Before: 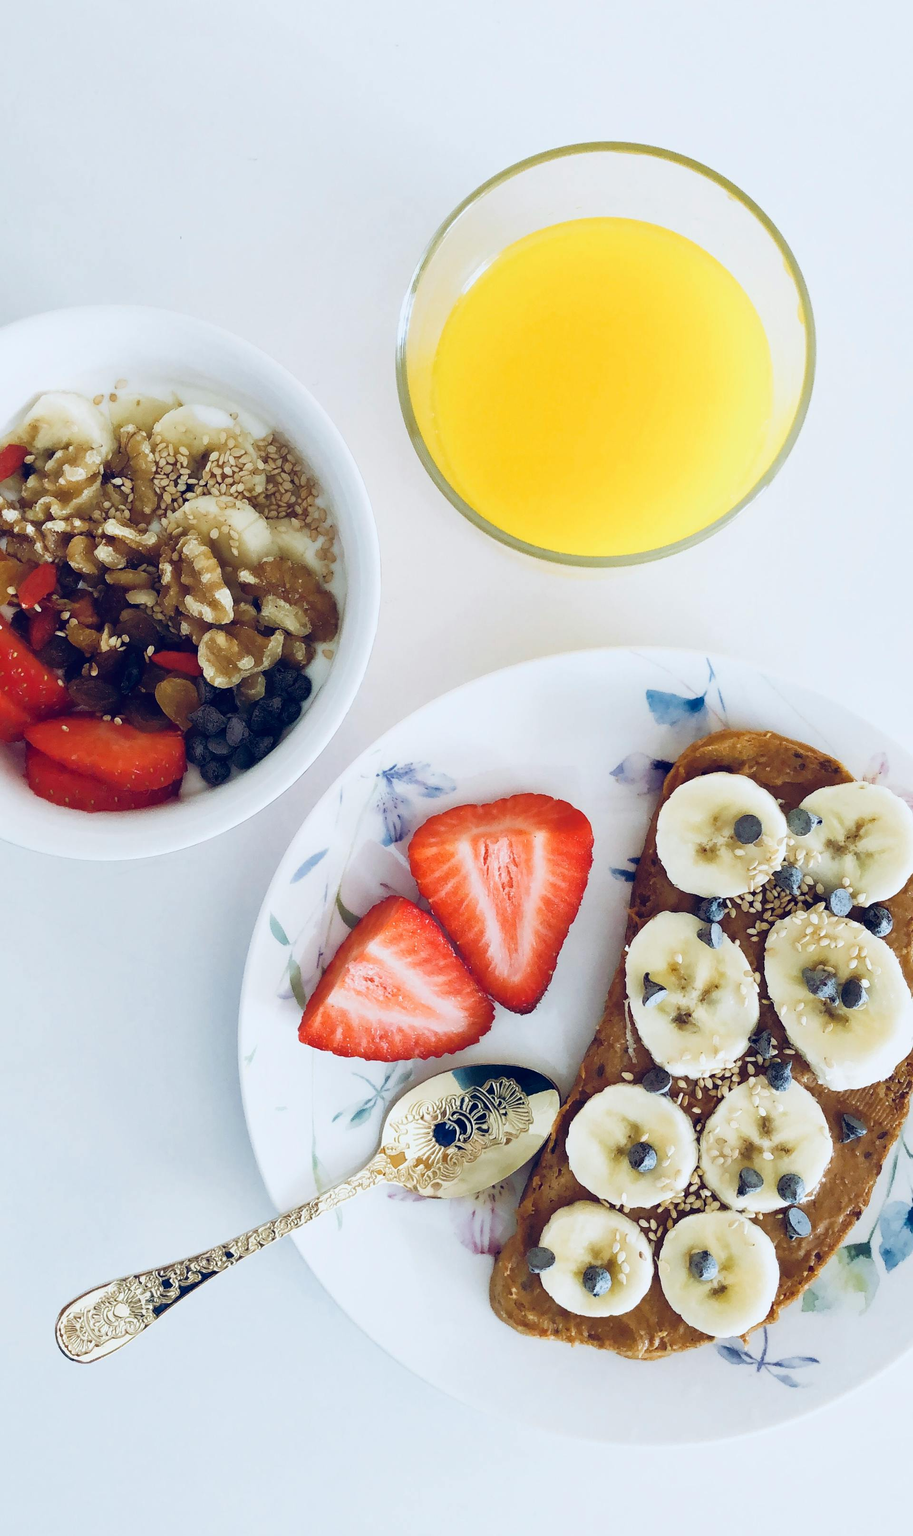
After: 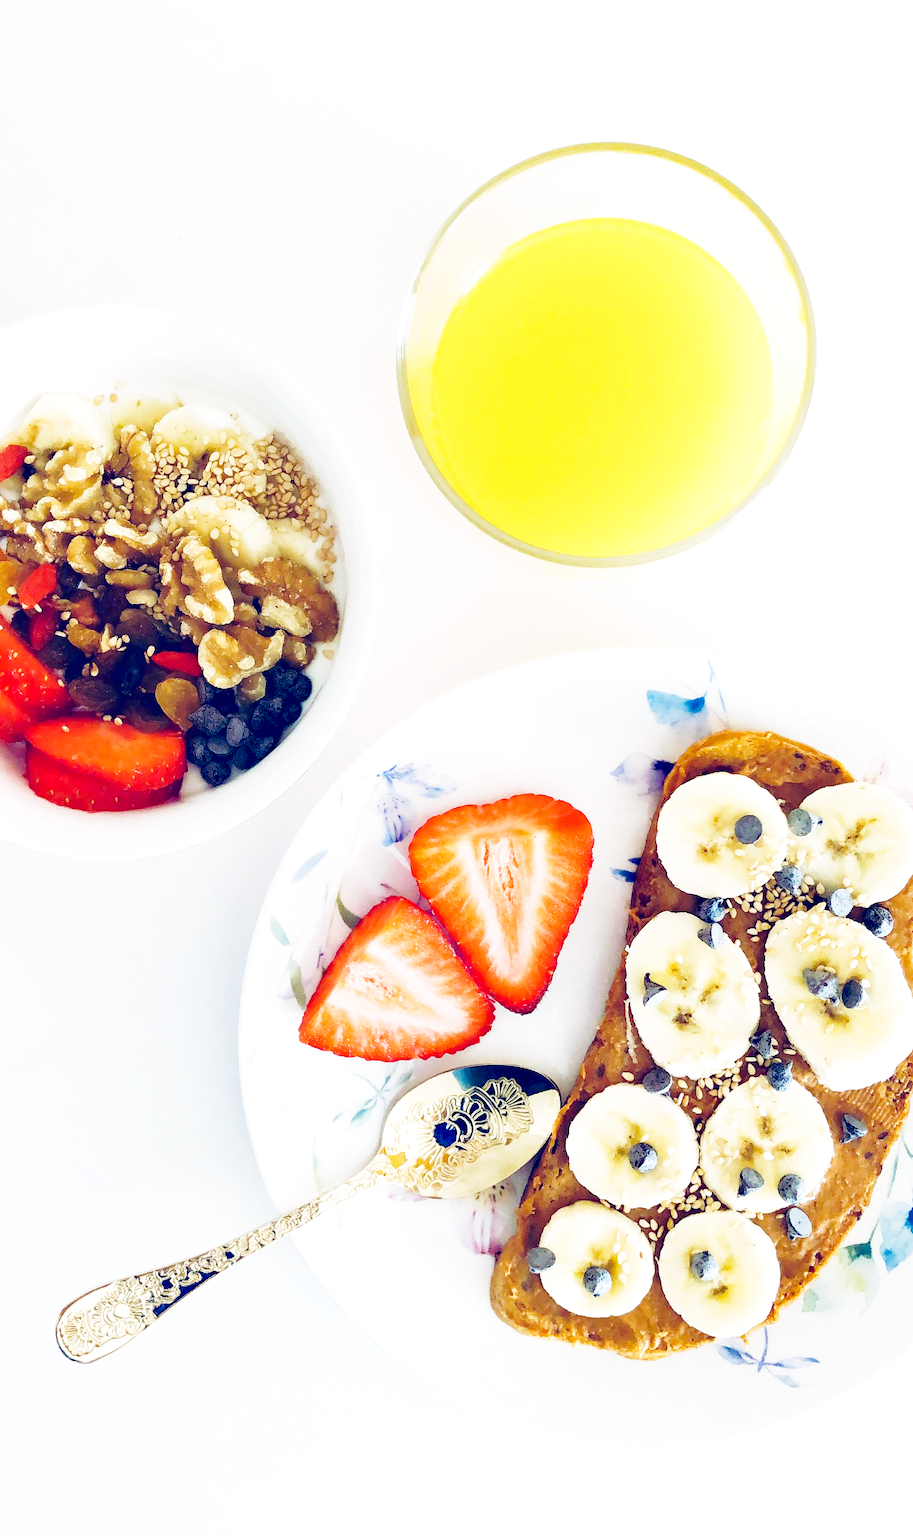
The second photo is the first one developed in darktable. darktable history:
base curve: curves: ch0 [(0, 0) (0.005, 0.002) (0.15, 0.3) (0.4, 0.7) (0.75, 0.95) (1, 1)], fusion 1, preserve colors none
color balance rgb: shadows lift › luminance -4.956%, shadows lift › chroma 1.14%, shadows lift › hue 218.17°, highlights gain › chroma 2.076%, highlights gain › hue 63.7°, linear chroma grading › global chroma 14.531%, perceptual saturation grading › global saturation 0.005%
exposure: exposure -0.07 EV, compensate exposure bias true, compensate highlight preservation false
